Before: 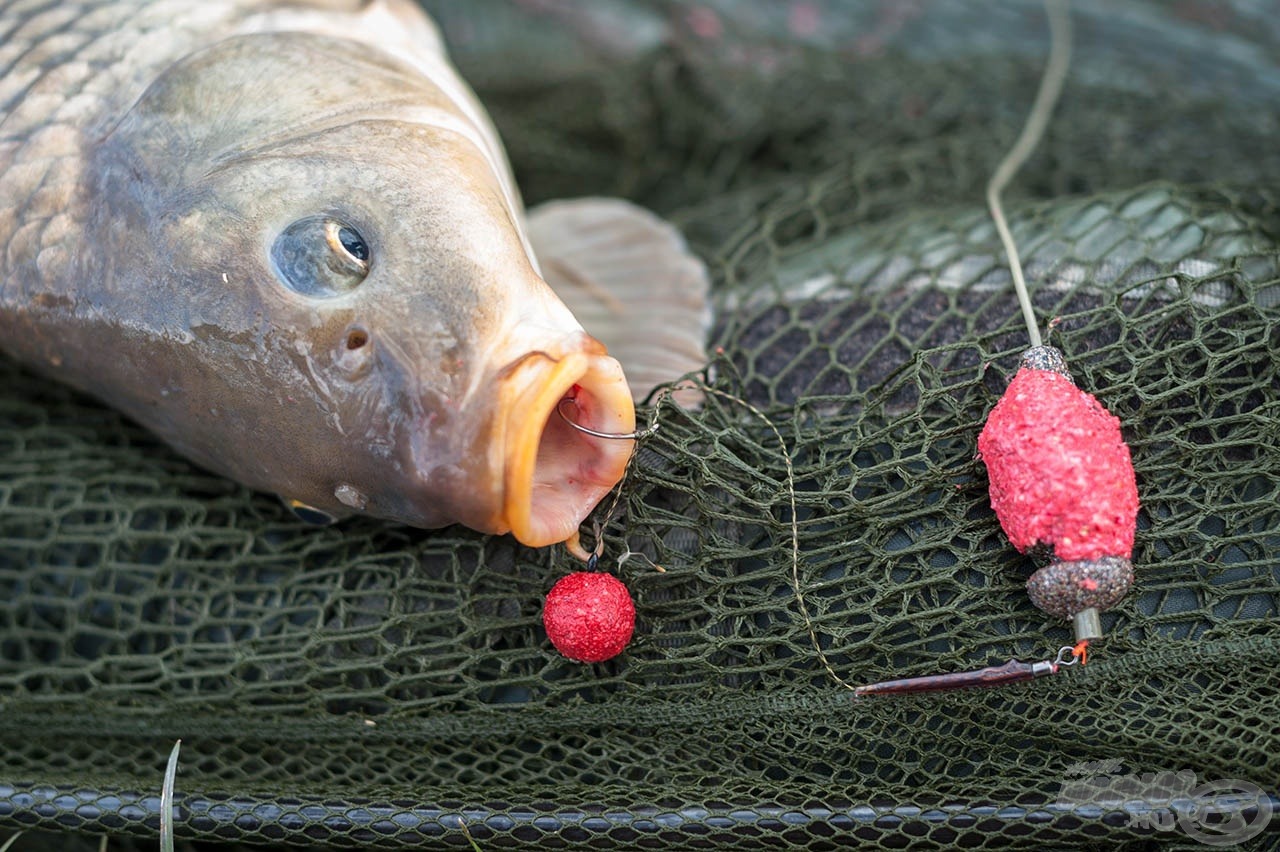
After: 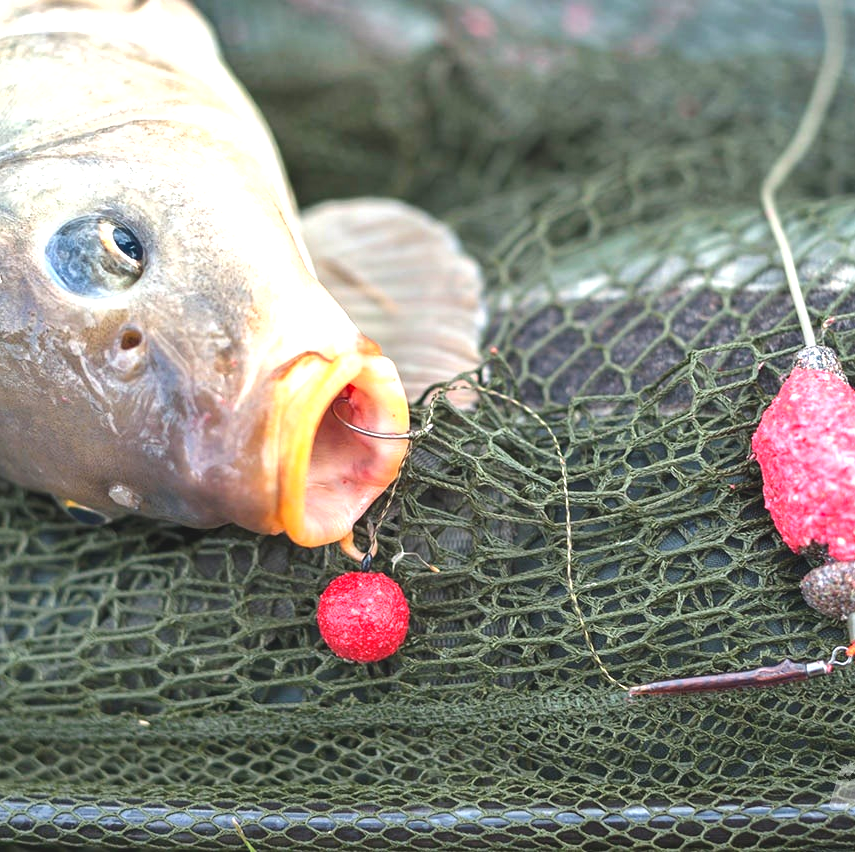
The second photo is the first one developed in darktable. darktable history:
crop and rotate: left 17.732%, right 15.423%
shadows and highlights: shadows 49, highlights -41, soften with gaussian
contrast brightness saturation: contrast -0.11
exposure: black level correction -0.002, exposure 1.115 EV, compensate highlight preservation false
